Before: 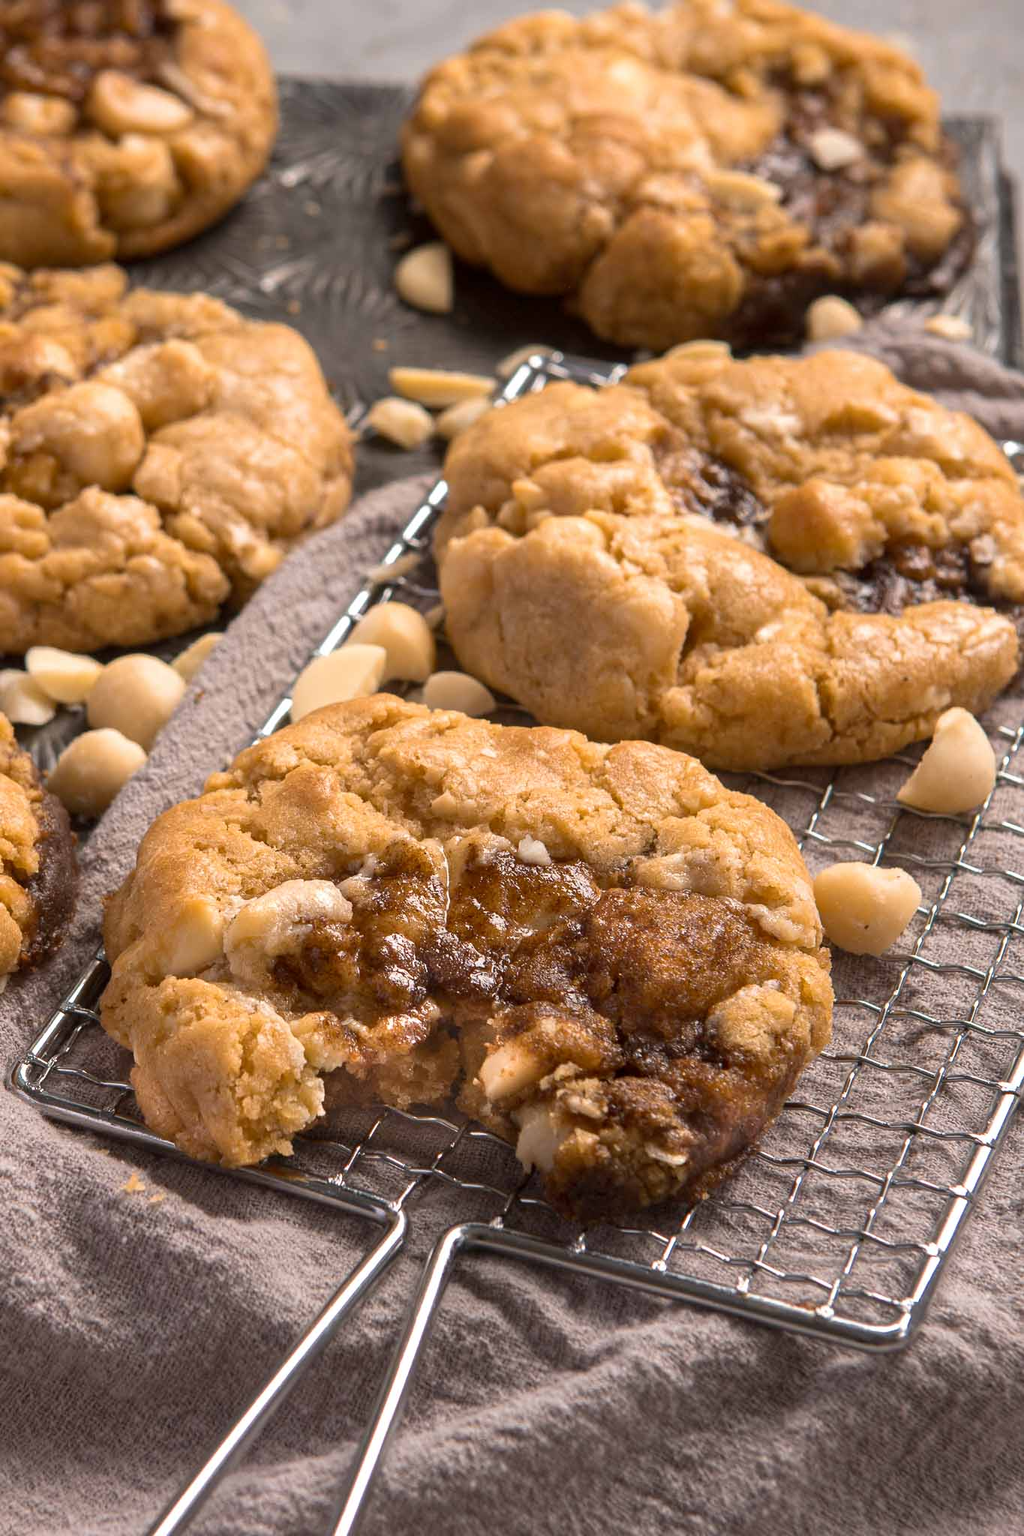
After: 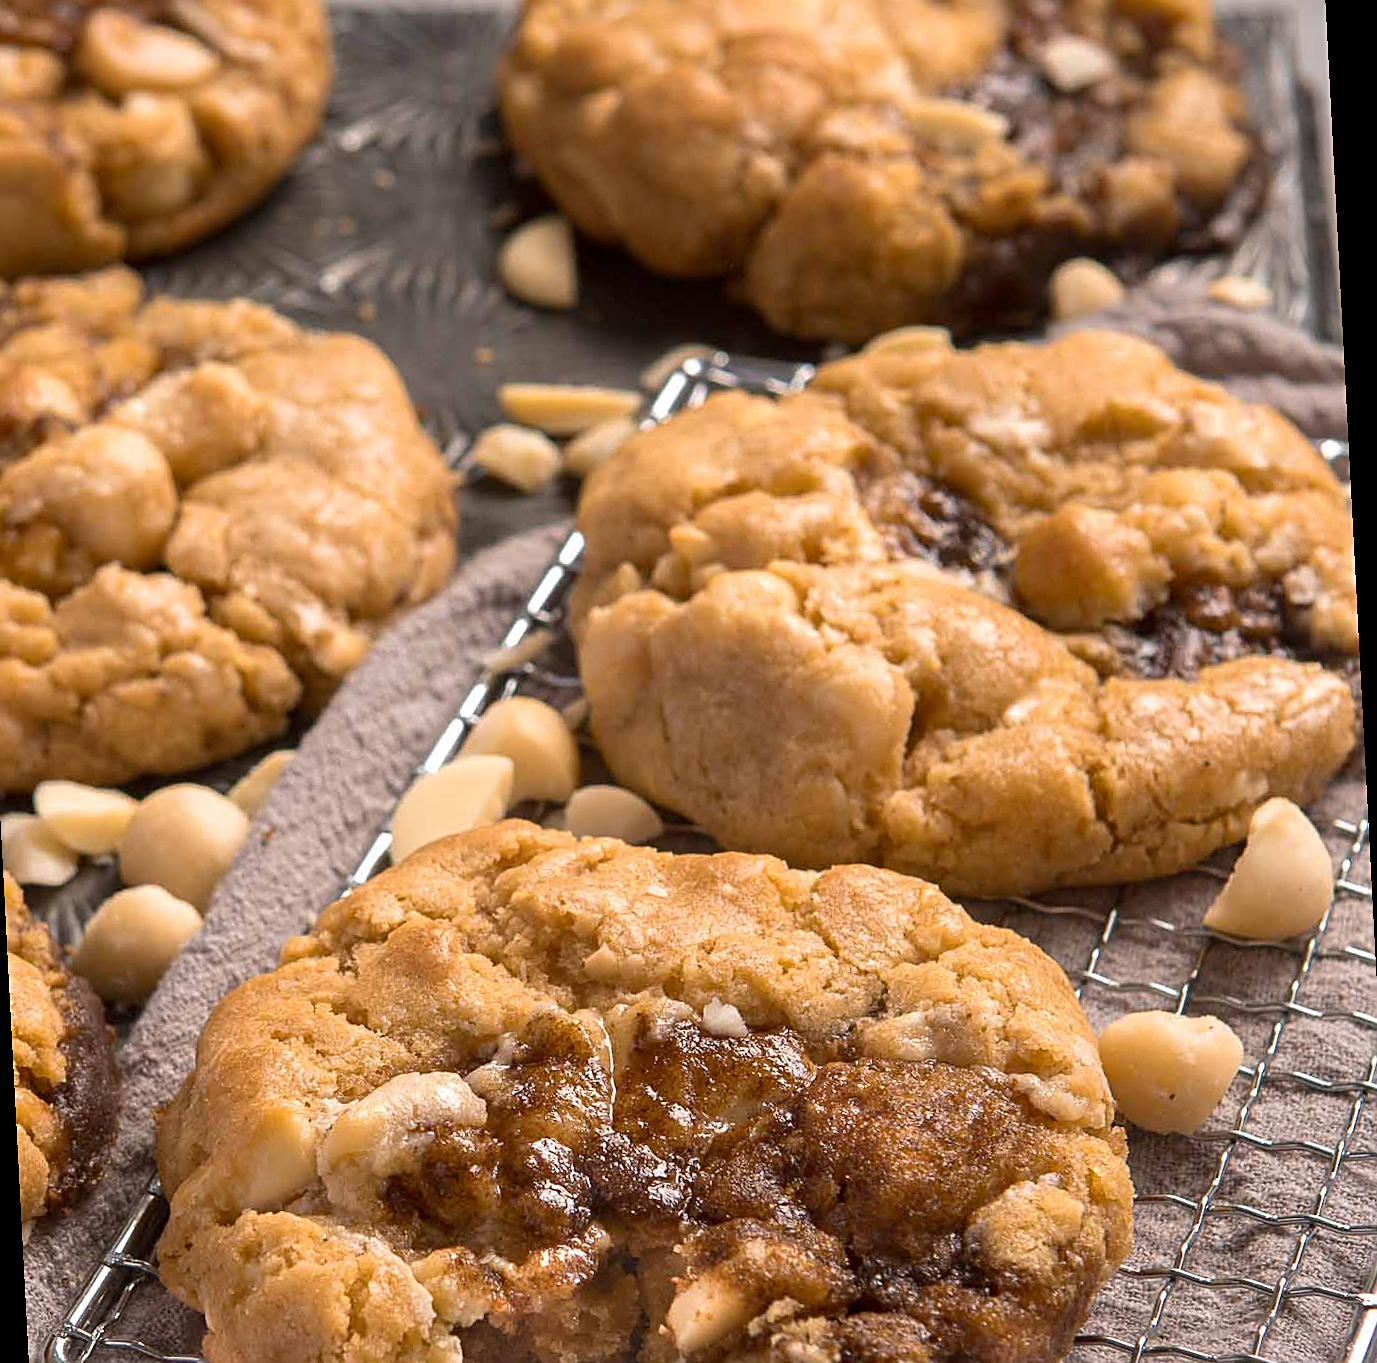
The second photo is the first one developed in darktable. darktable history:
rotate and perspective: rotation -3°, crop left 0.031, crop right 0.968, crop top 0.07, crop bottom 0.93
crop: bottom 24.988%
sharpen: on, module defaults
